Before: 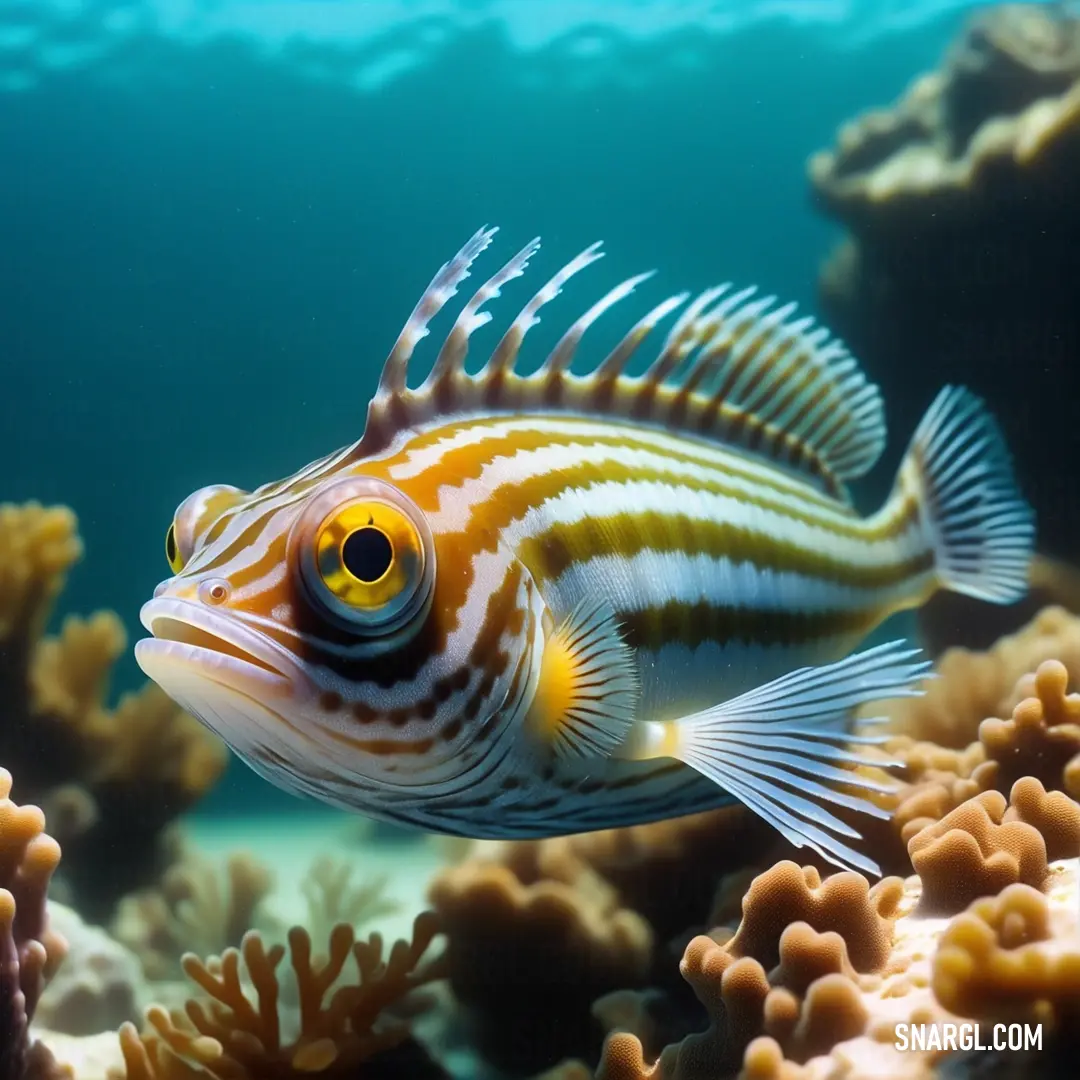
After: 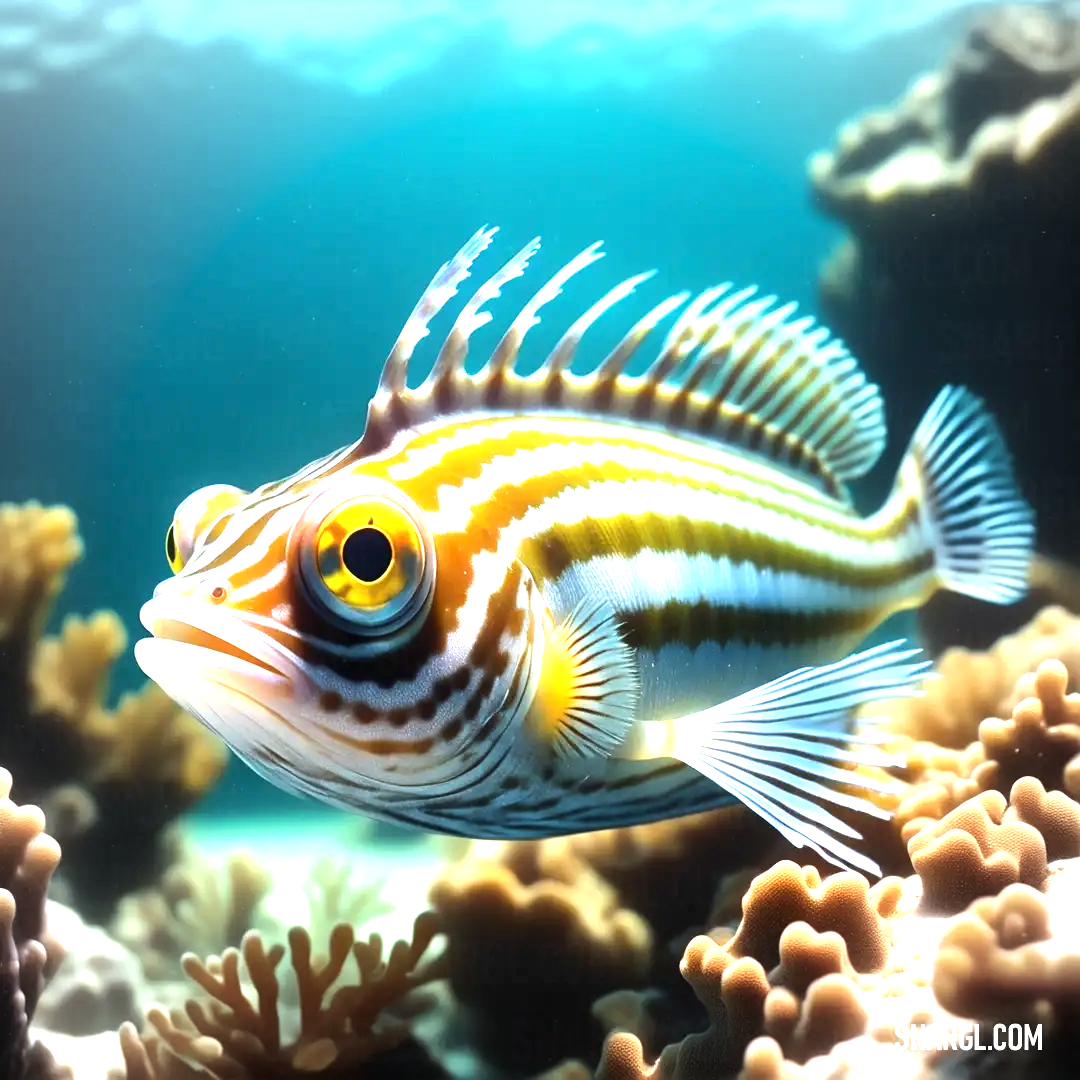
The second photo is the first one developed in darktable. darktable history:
exposure: black level correction 0, exposure 1.1 EV, compensate exposure bias true, compensate highlight preservation false
tone equalizer: -8 EV -0.417 EV, -7 EV -0.389 EV, -6 EV -0.333 EV, -5 EV -0.222 EV, -3 EV 0.222 EV, -2 EV 0.333 EV, -1 EV 0.389 EV, +0 EV 0.417 EV, edges refinement/feathering 500, mask exposure compensation -1.57 EV, preserve details no
vignetting: fall-off radius 45%, brightness -0.33
